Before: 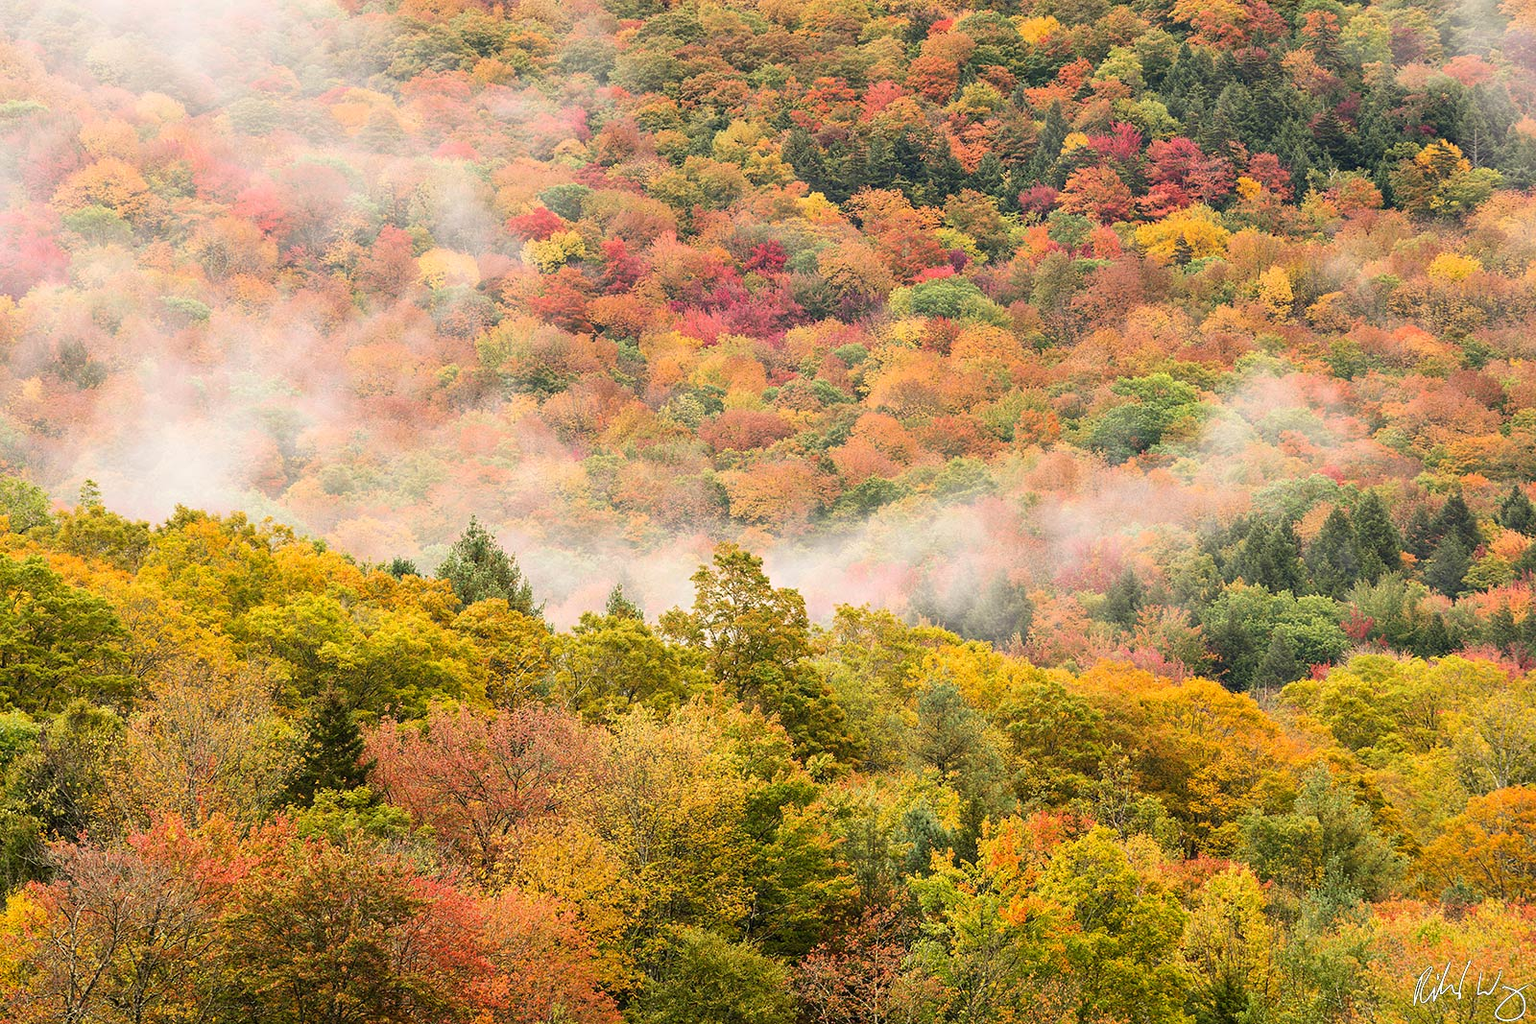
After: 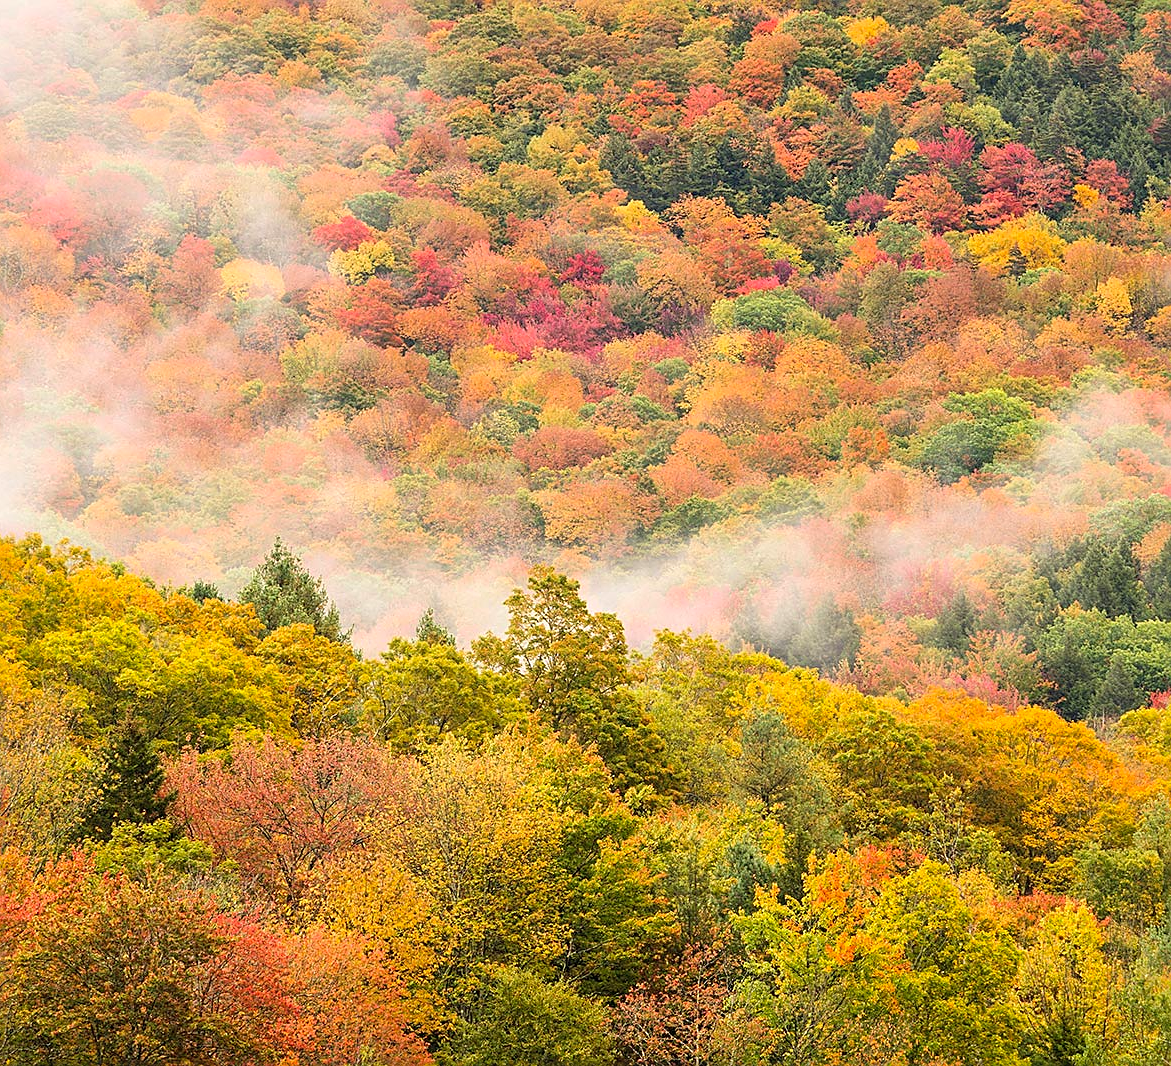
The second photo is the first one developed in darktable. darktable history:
crop: left 13.443%, right 13.31%
contrast brightness saturation: contrast 0.03, brightness 0.06, saturation 0.13
sharpen: on, module defaults
